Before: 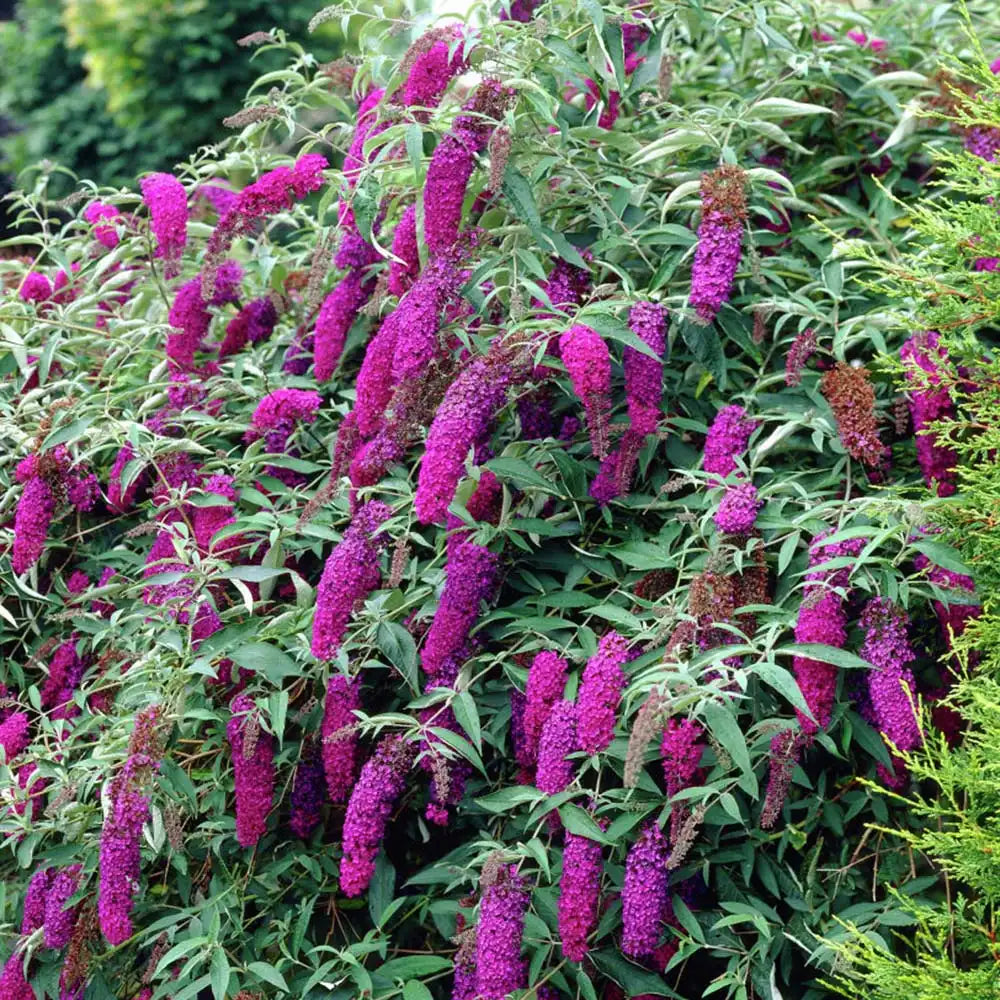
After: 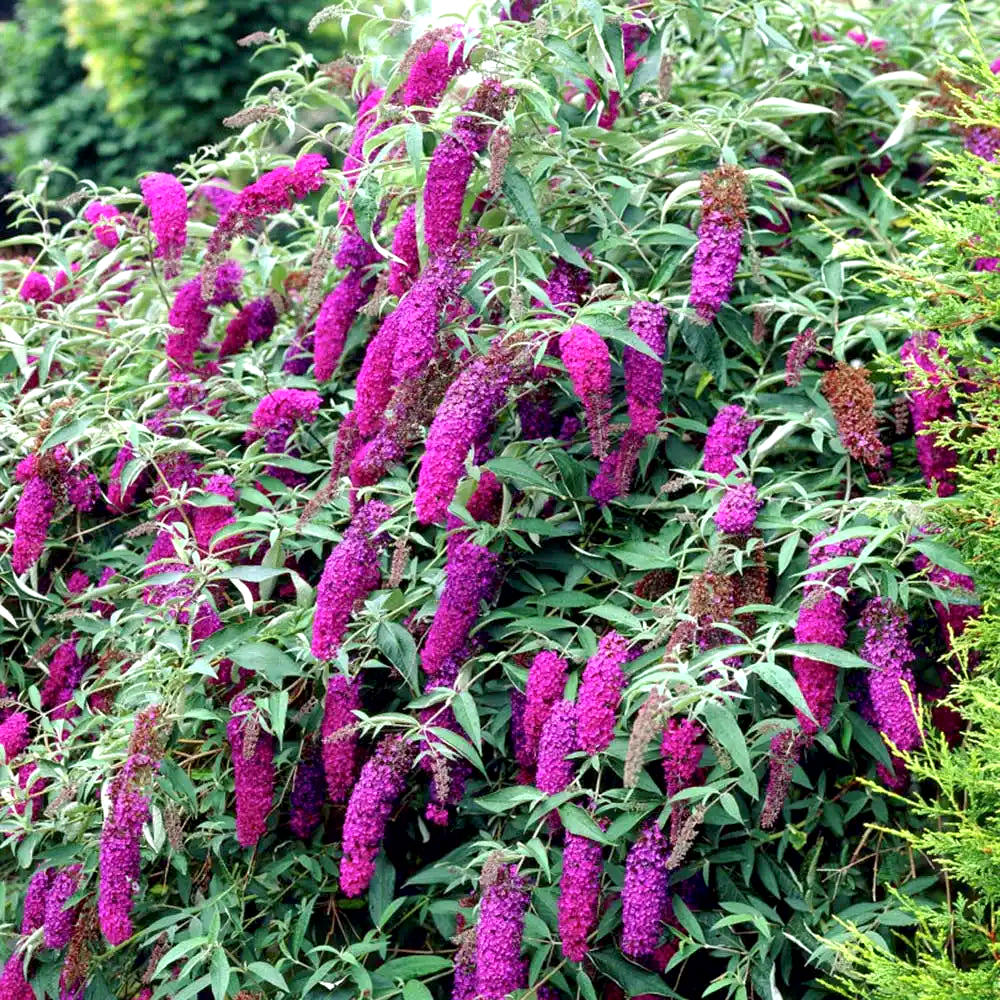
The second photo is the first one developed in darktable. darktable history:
local contrast: mode bilateral grid, contrast 20, coarseness 50, detail 119%, midtone range 0.2
exposure: black level correction 0.003, exposure 0.388 EV, compensate highlight preservation false
